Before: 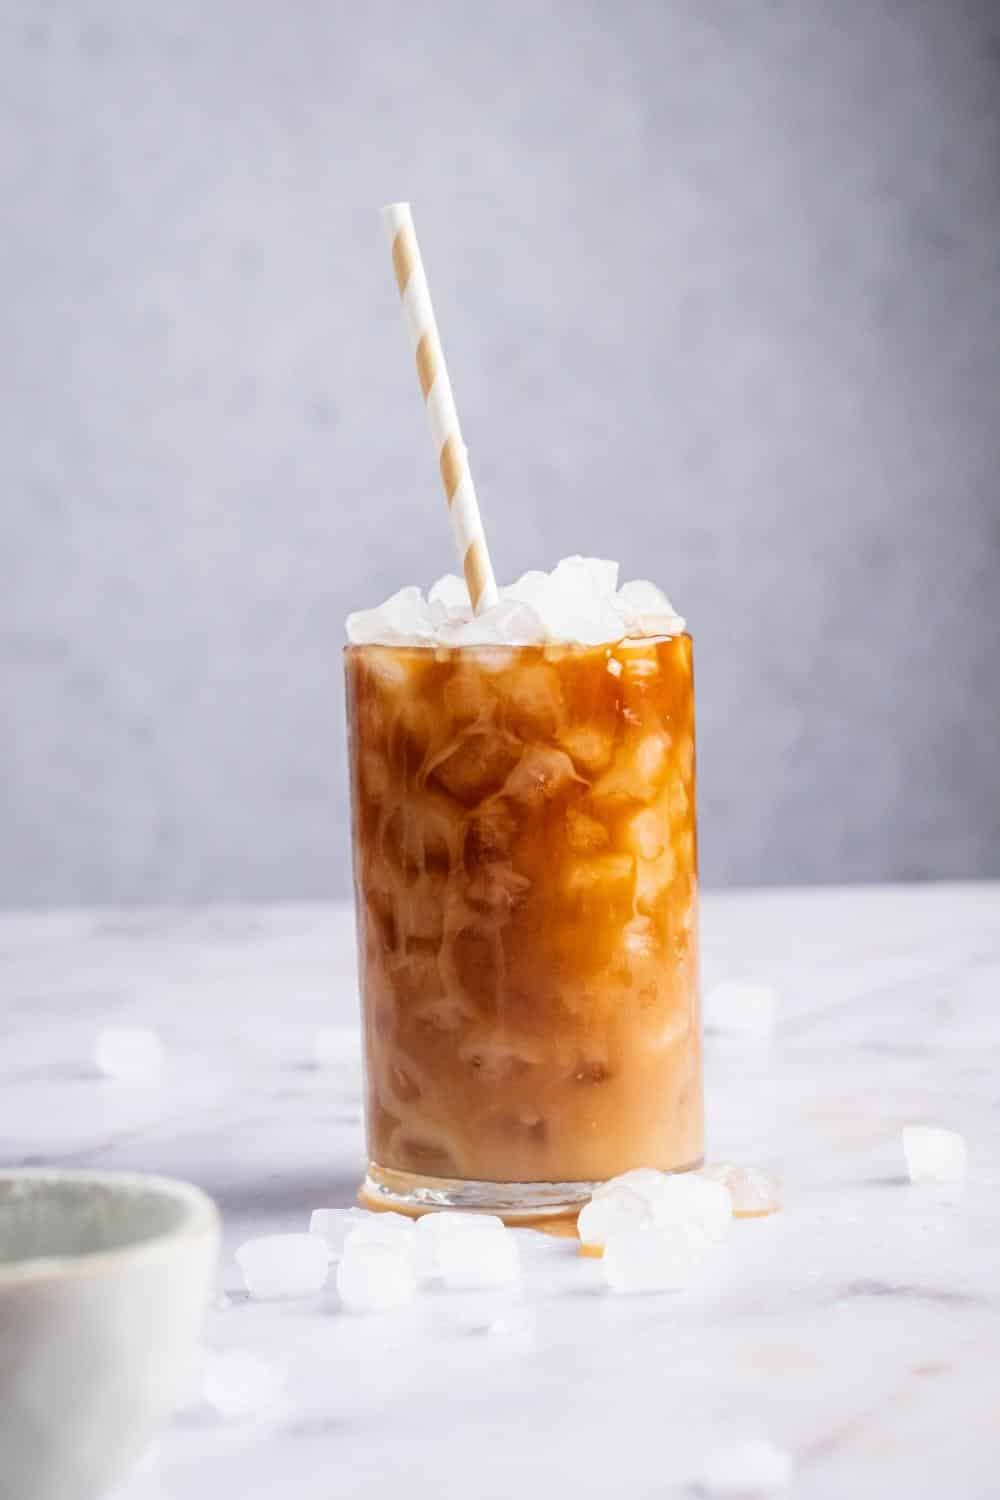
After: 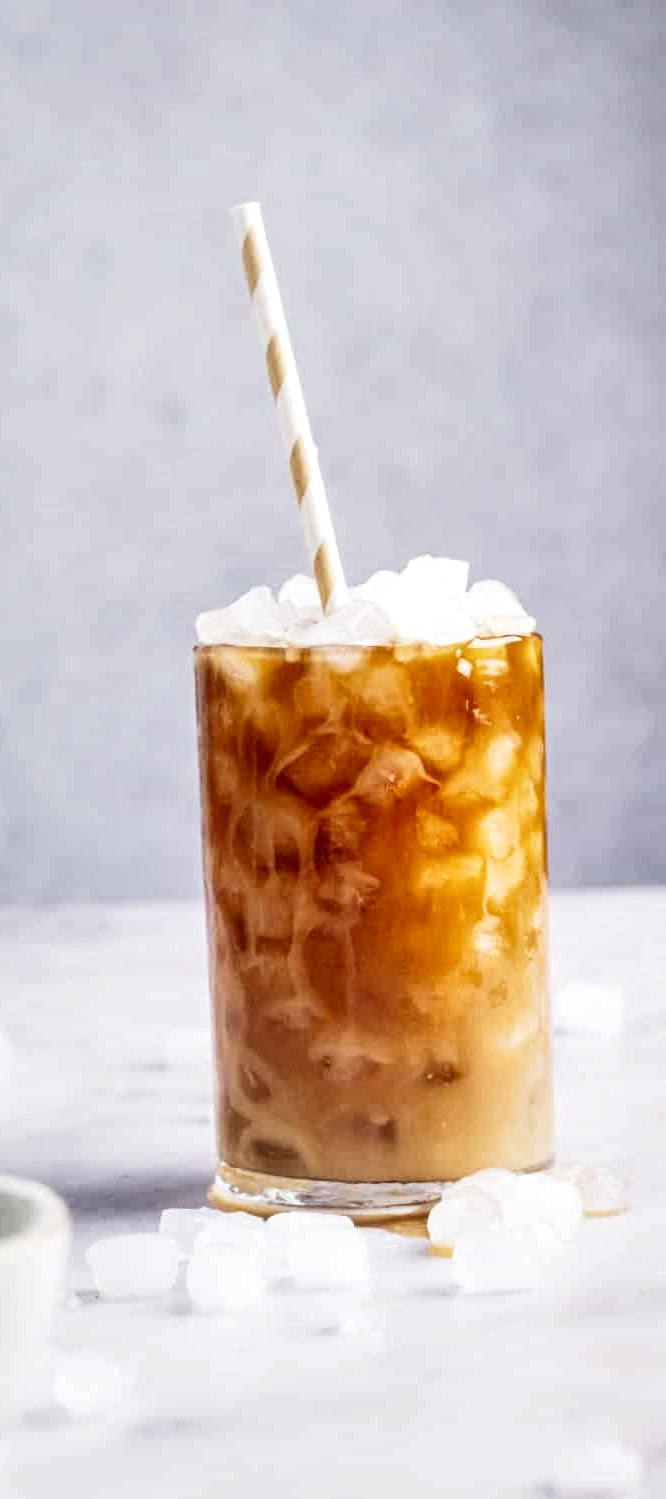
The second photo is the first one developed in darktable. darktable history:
shadows and highlights: highlights color adjustment 0%, soften with gaussian
base curve: curves: ch0 [(0, 0) (0.204, 0.334) (0.55, 0.733) (1, 1)], preserve colors none
velvia: on, module defaults
local contrast: detail 130%
crop and rotate: left 15.055%, right 18.278%
